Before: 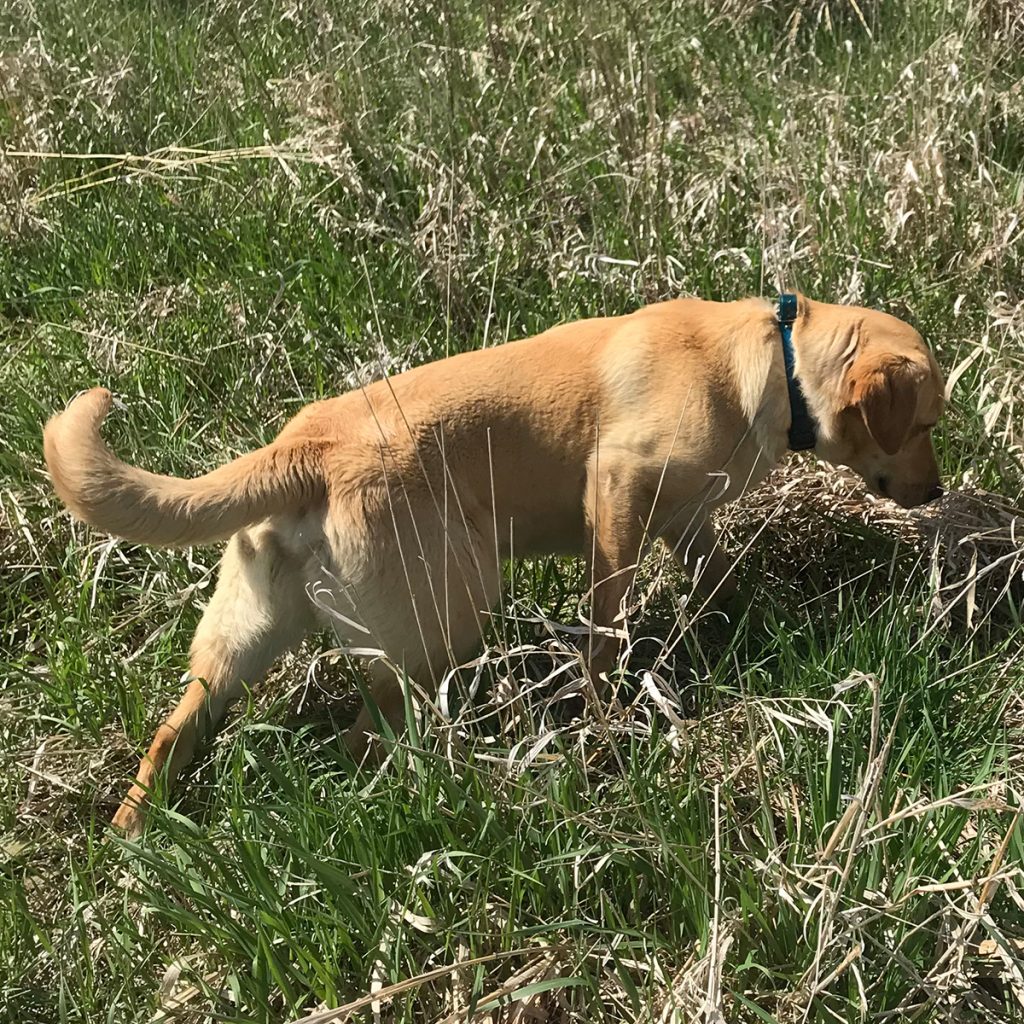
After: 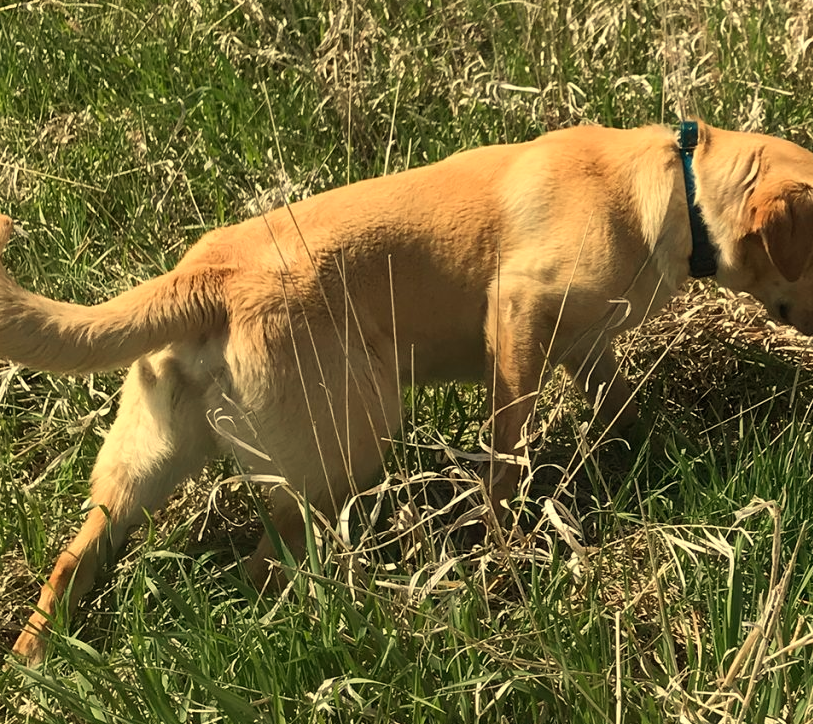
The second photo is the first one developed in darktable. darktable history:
crop: left 9.712%, top 16.928%, right 10.845%, bottom 12.332%
tone equalizer: on, module defaults
white balance: red 1.08, blue 0.791
